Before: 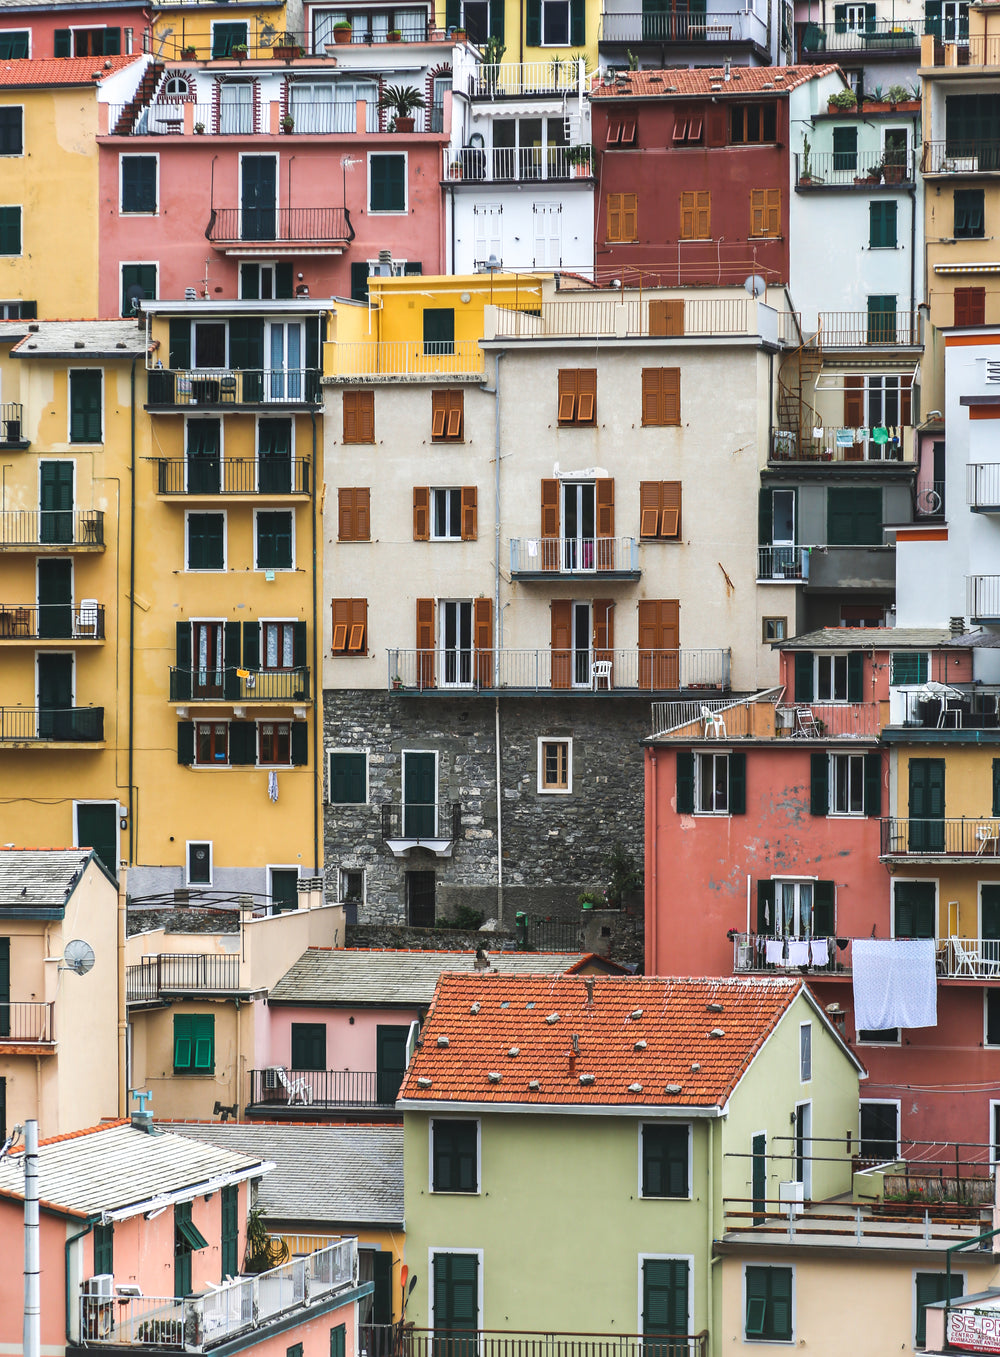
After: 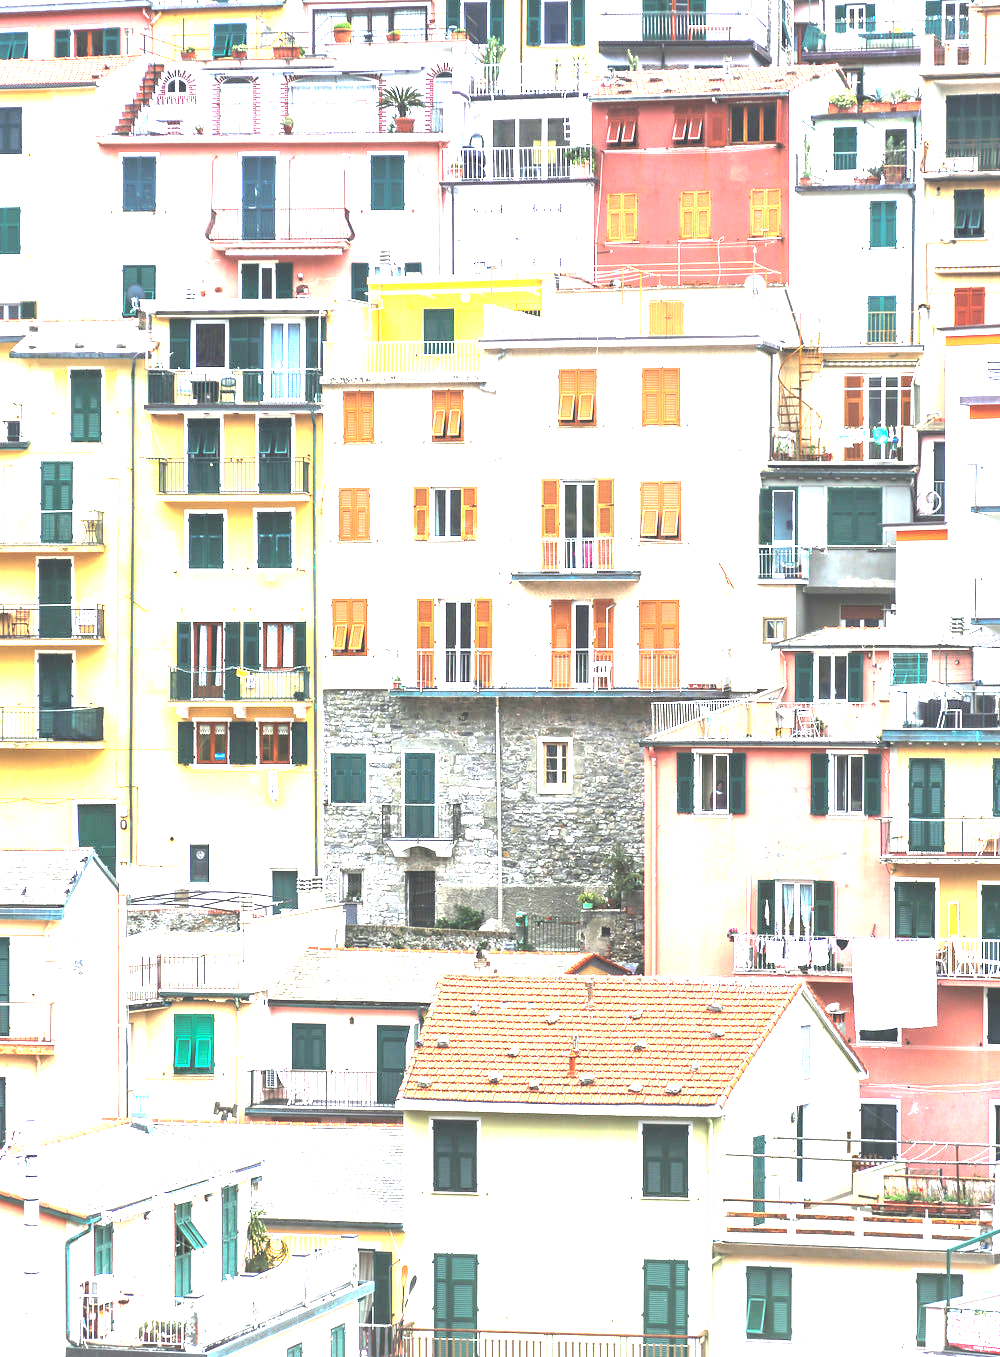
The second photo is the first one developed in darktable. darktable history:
exposure: exposure 2.931 EV, compensate highlight preservation false
